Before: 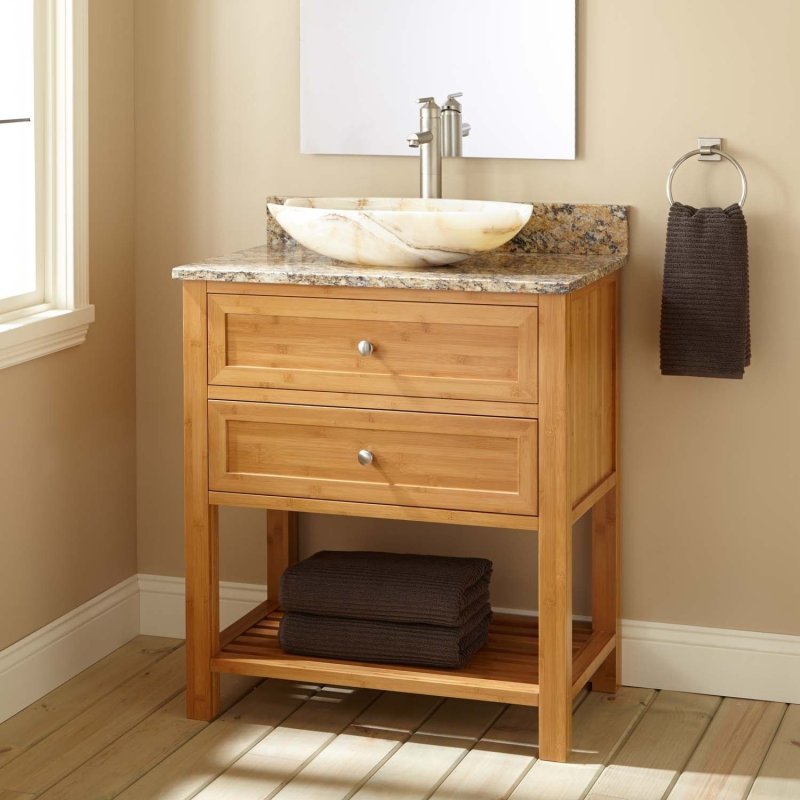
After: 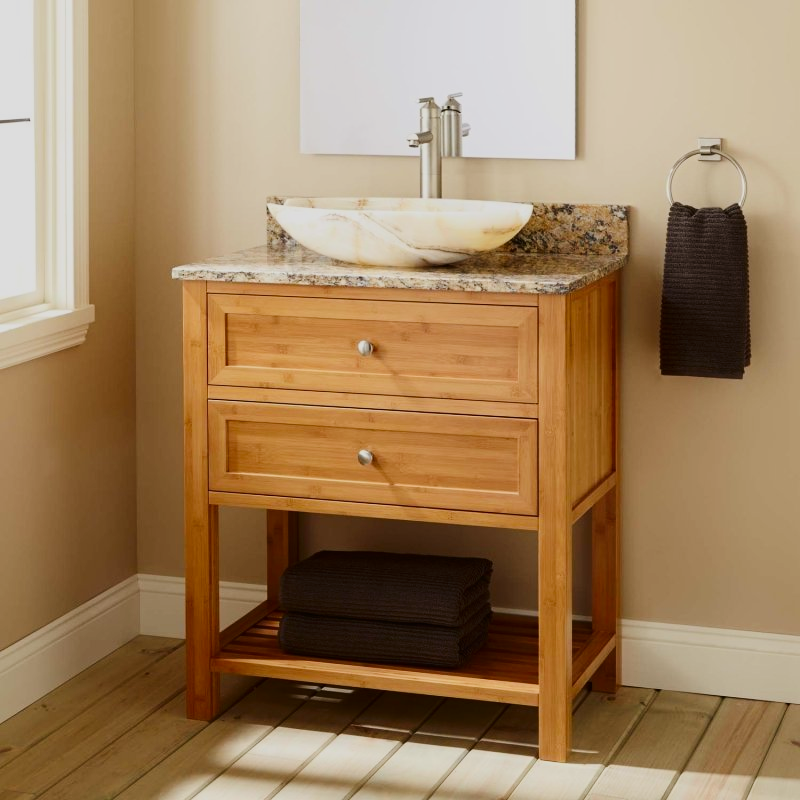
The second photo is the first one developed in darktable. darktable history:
contrast brightness saturation: contrast 0.185, brightness -0.101, saturation 0.211
filmic rgb: black relative exposure -7.65 EV, white relative exposure 4.56 EV, hardness 3.61
exposure: black level correction -0.008, exposure 0.07 EV, compensate highlight preservation false
